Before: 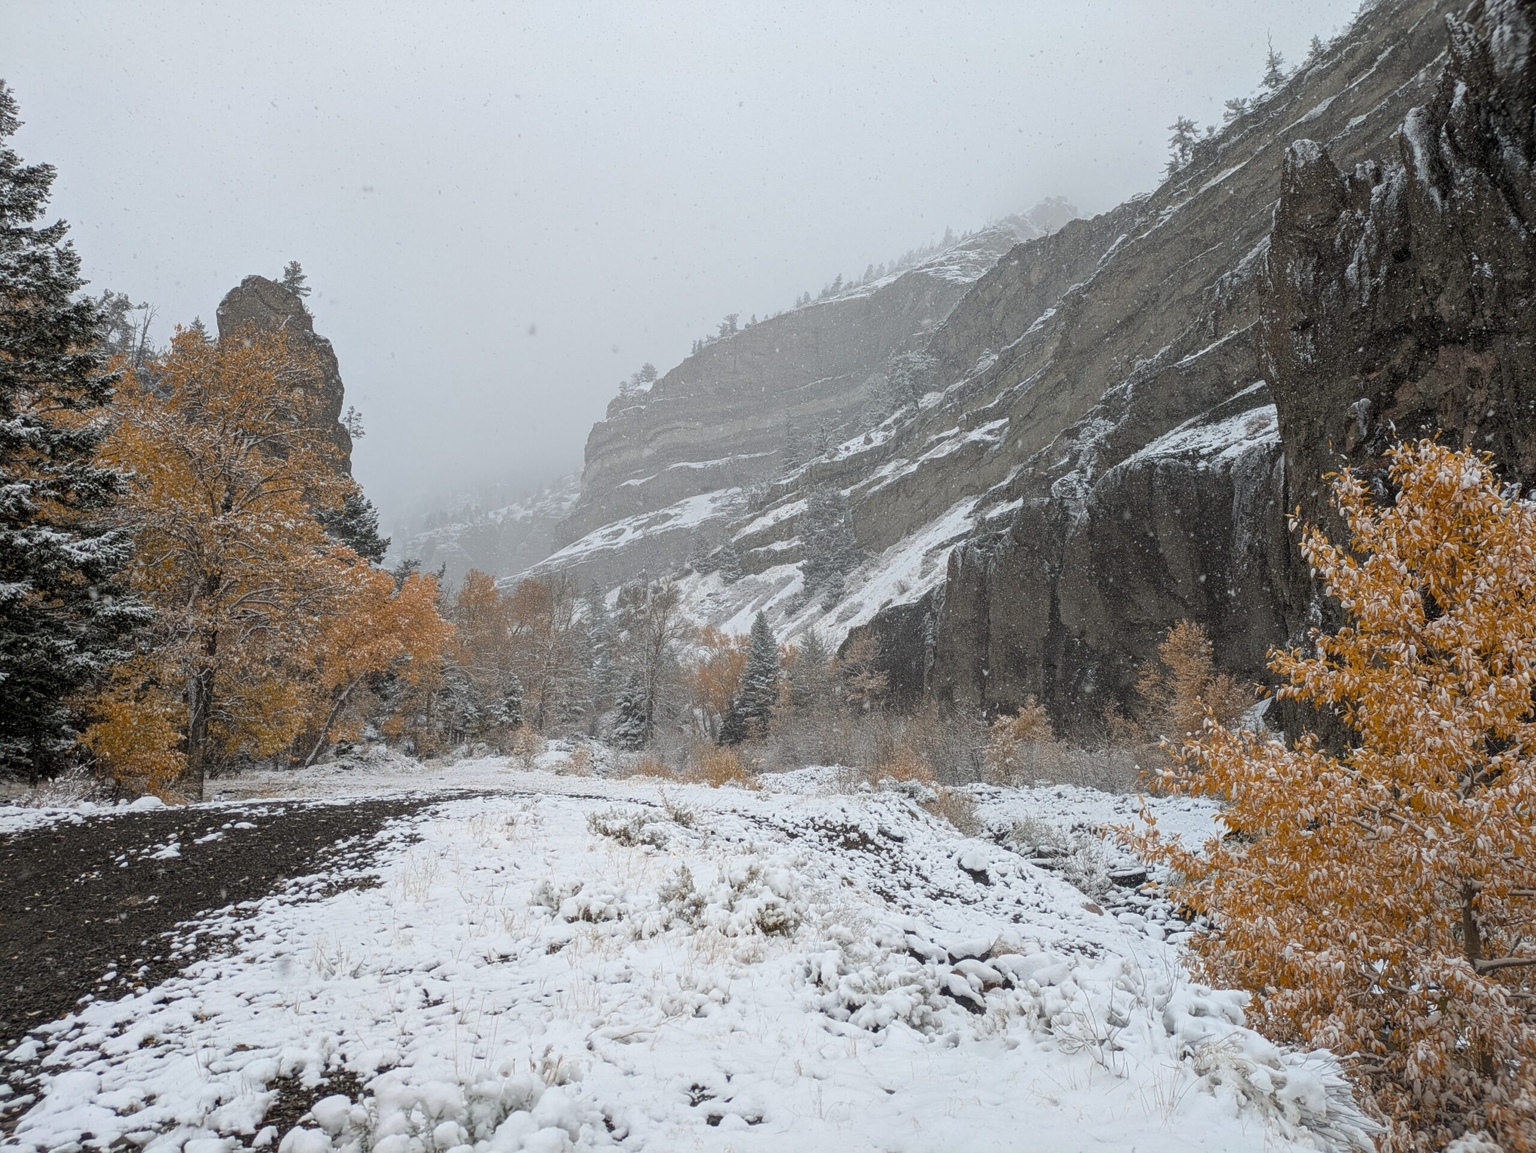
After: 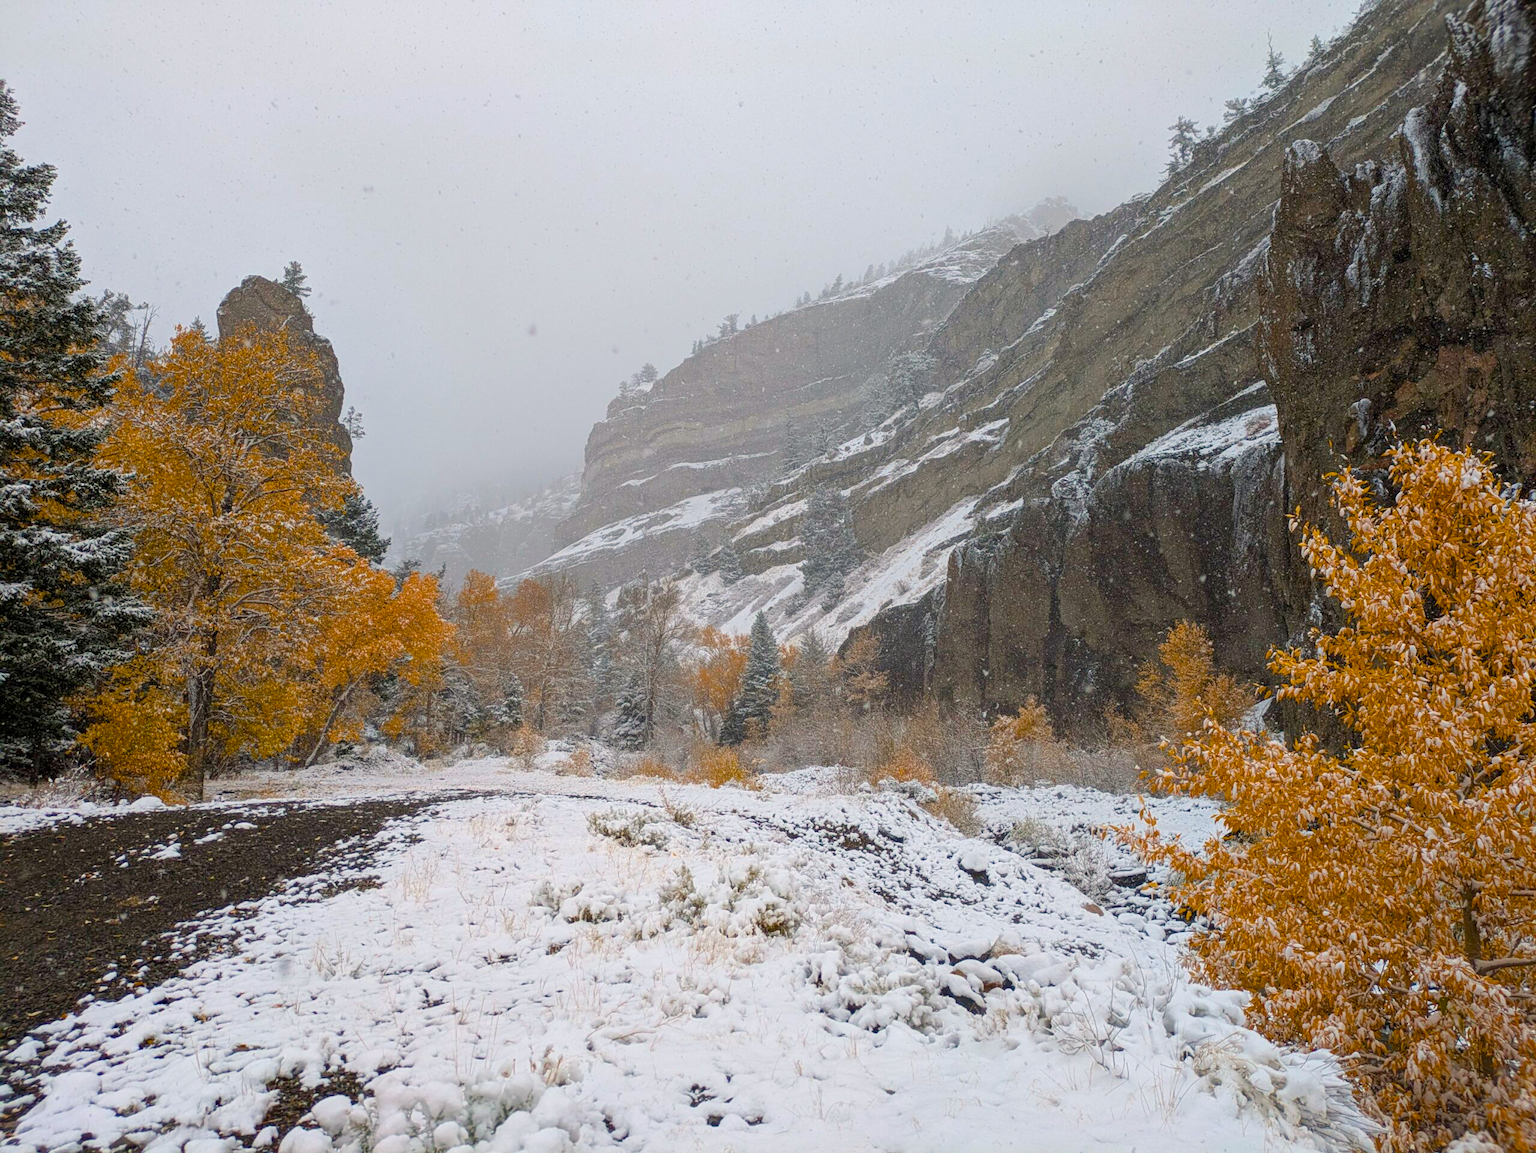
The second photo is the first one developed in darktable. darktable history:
color balance rgb: highlights gain › chroma 1.645%, highlights gain › hue 55.16°, perceptual saturation grading › global saturation 20%, perceptual saturation grading › highlights -13.966%, perceptual saturation grading › shadows 49.825%, global vibrance 59.535%
